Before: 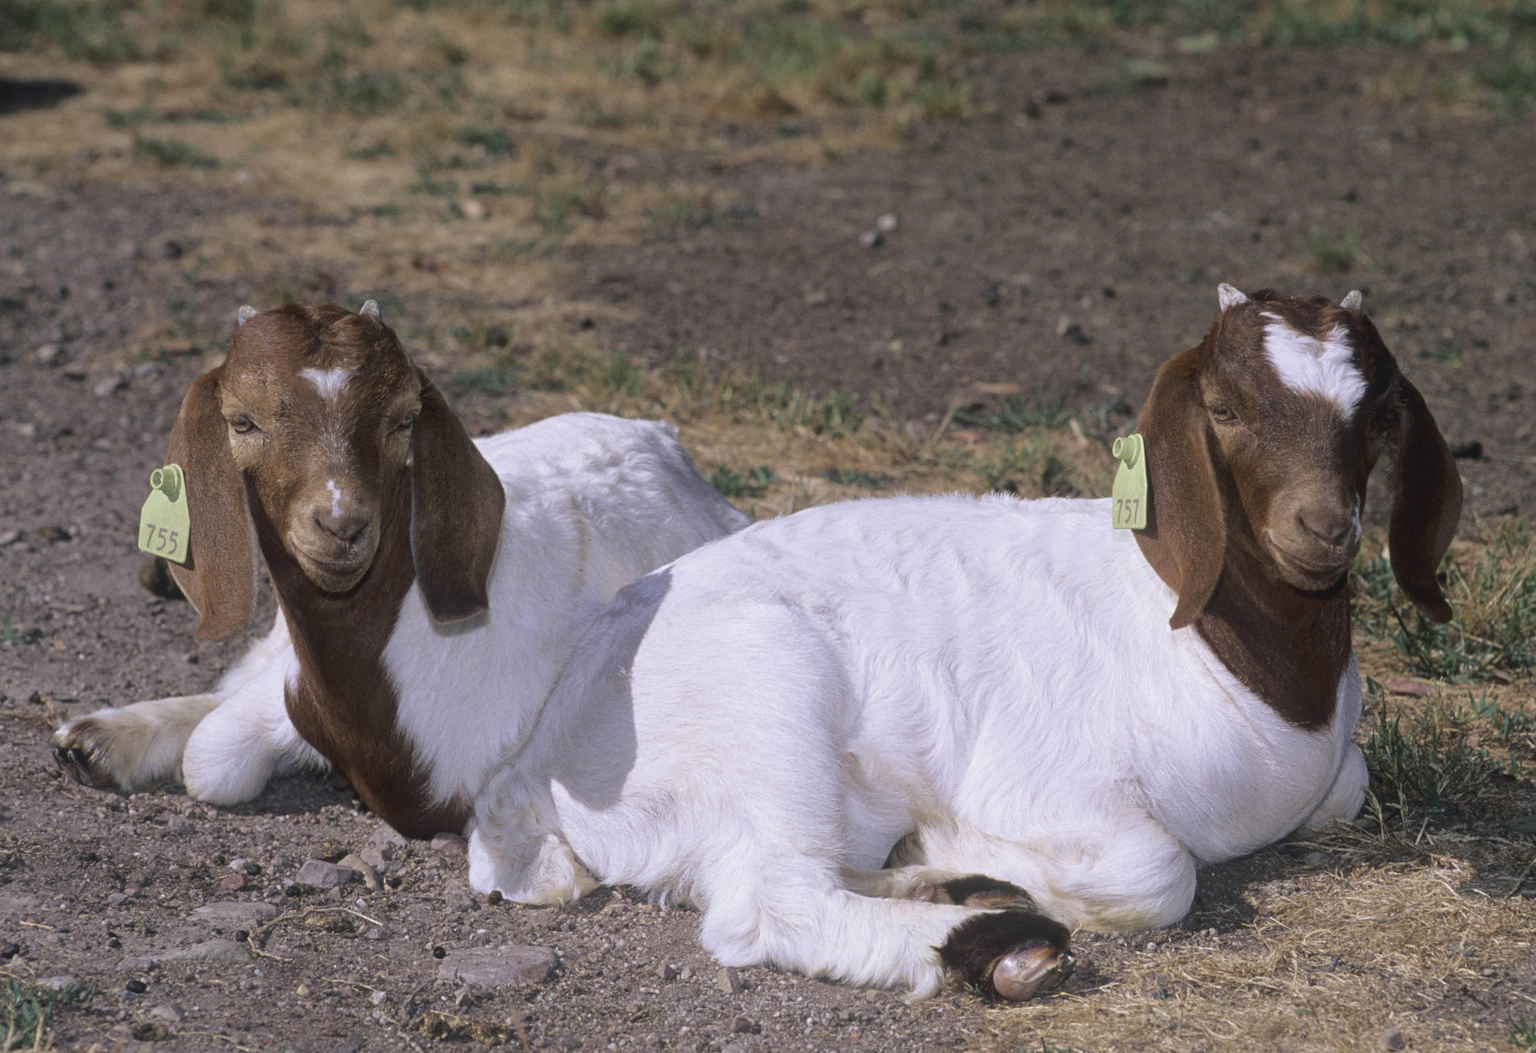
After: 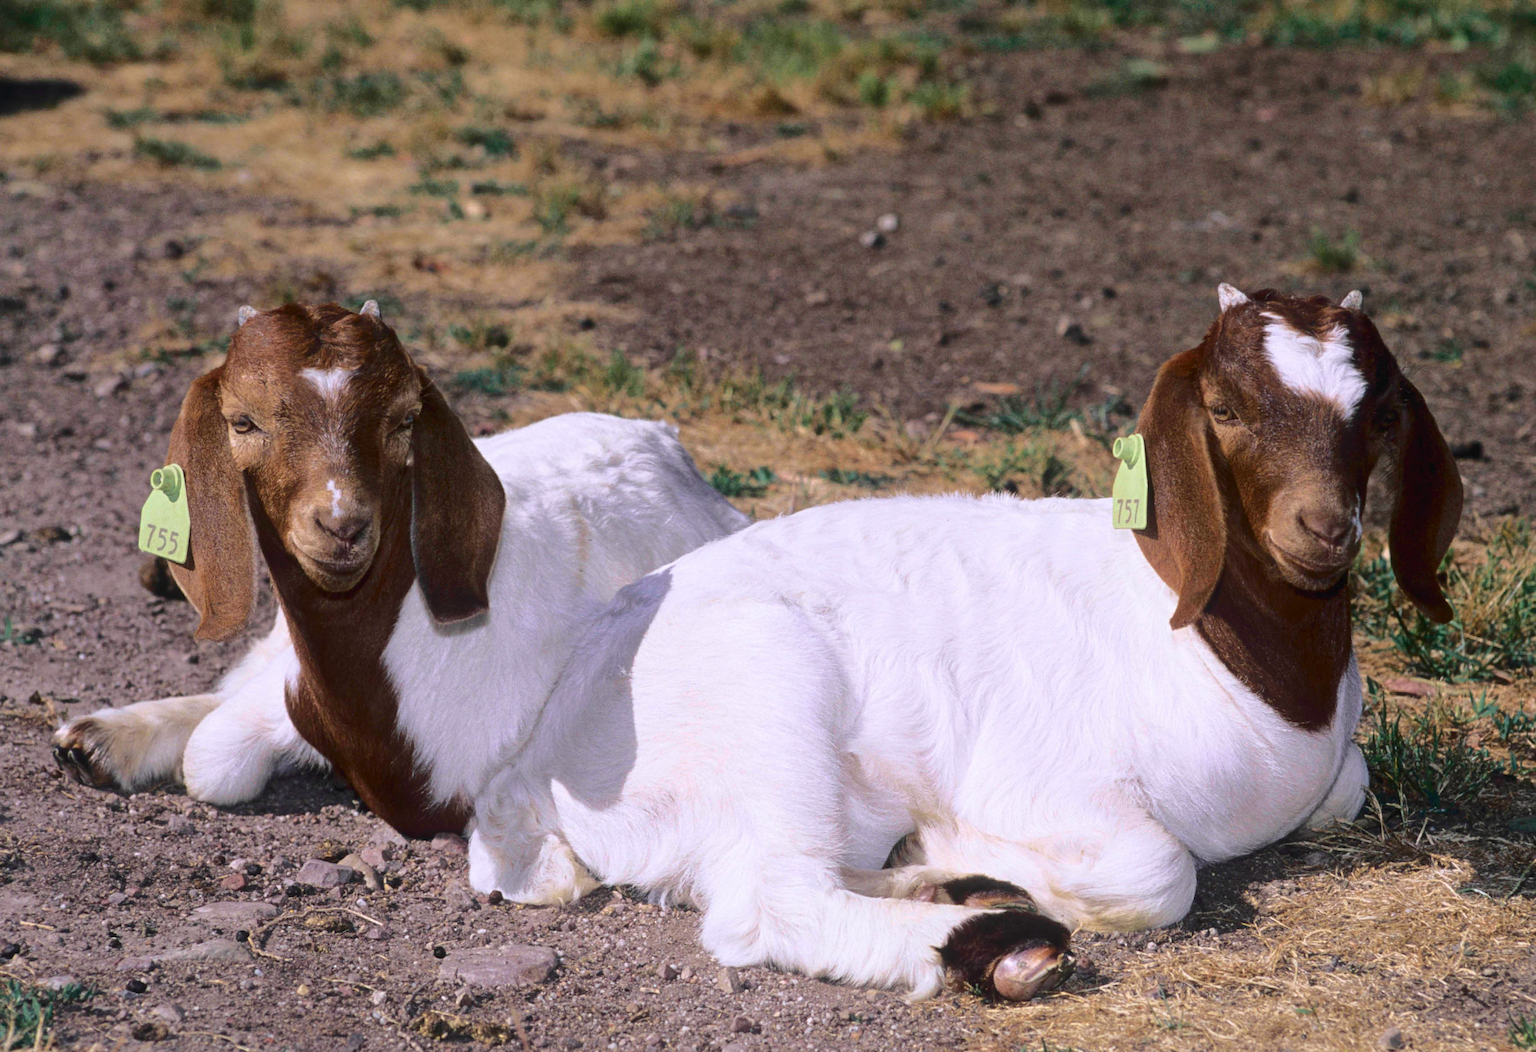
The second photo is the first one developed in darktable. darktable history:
tone curve: curves: ch0 [(0, 0) (0.234, 0.191) (0.48, 0.534) (0.608, 0.667) (0.725, 0.809) (0.864, 0.922) (1, 1)]; ch1 [(0, 0) (0.453, 0.43) (0.5, 0.5) (0.615, 0.649) (1, 1)]; ch2 [(0, 0) (0.5, 0.5) (0.586, 0.617) (1, 1)], color space Lab, independent channels, preserve colors none
